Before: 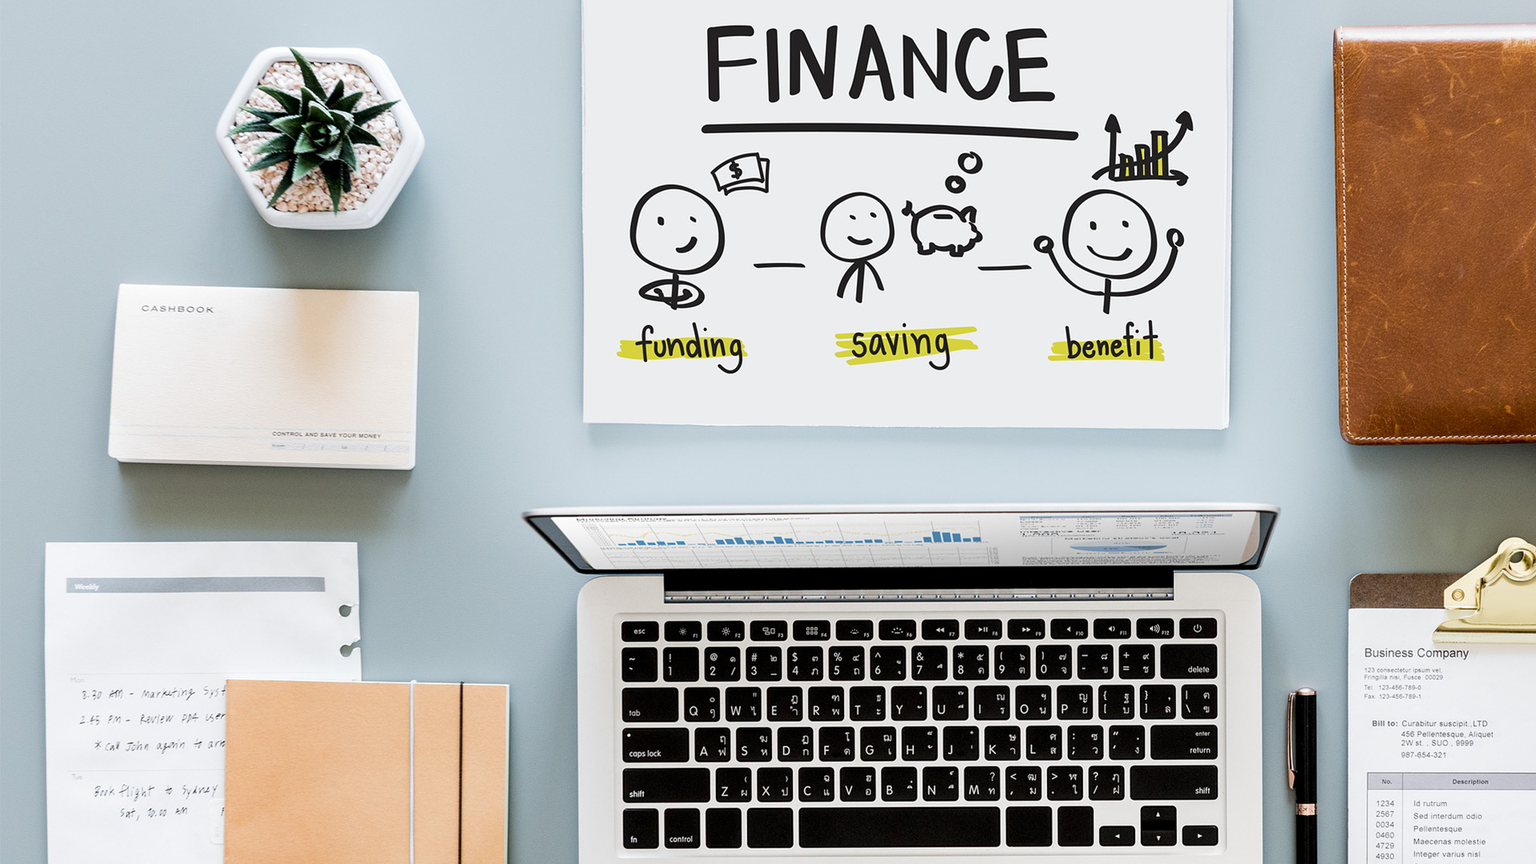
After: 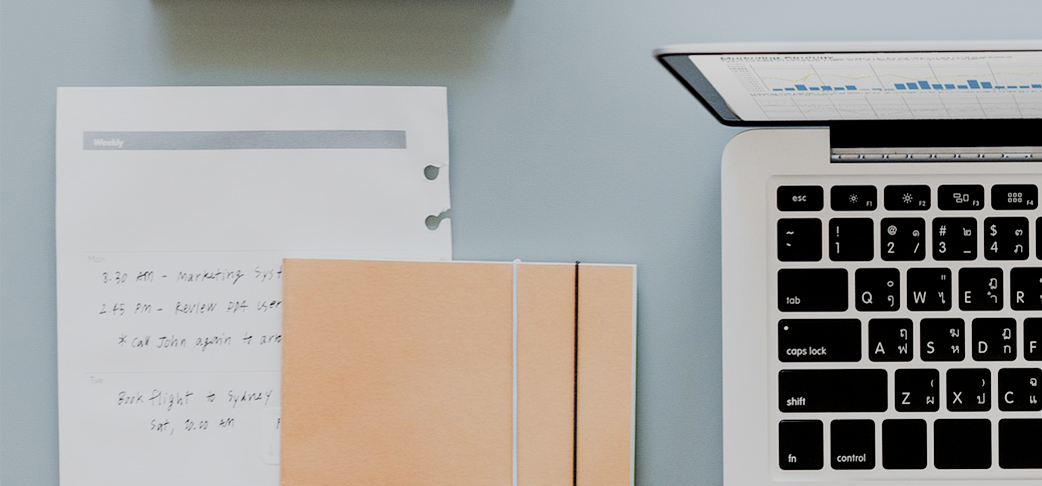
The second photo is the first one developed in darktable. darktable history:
filmic rgb: black relative exposure -7.65 EV, white relative exposure 4.56 EV, hardness 3.61
crop and rotate: top 54.772%, right 45.68%, bottom 0.183%
